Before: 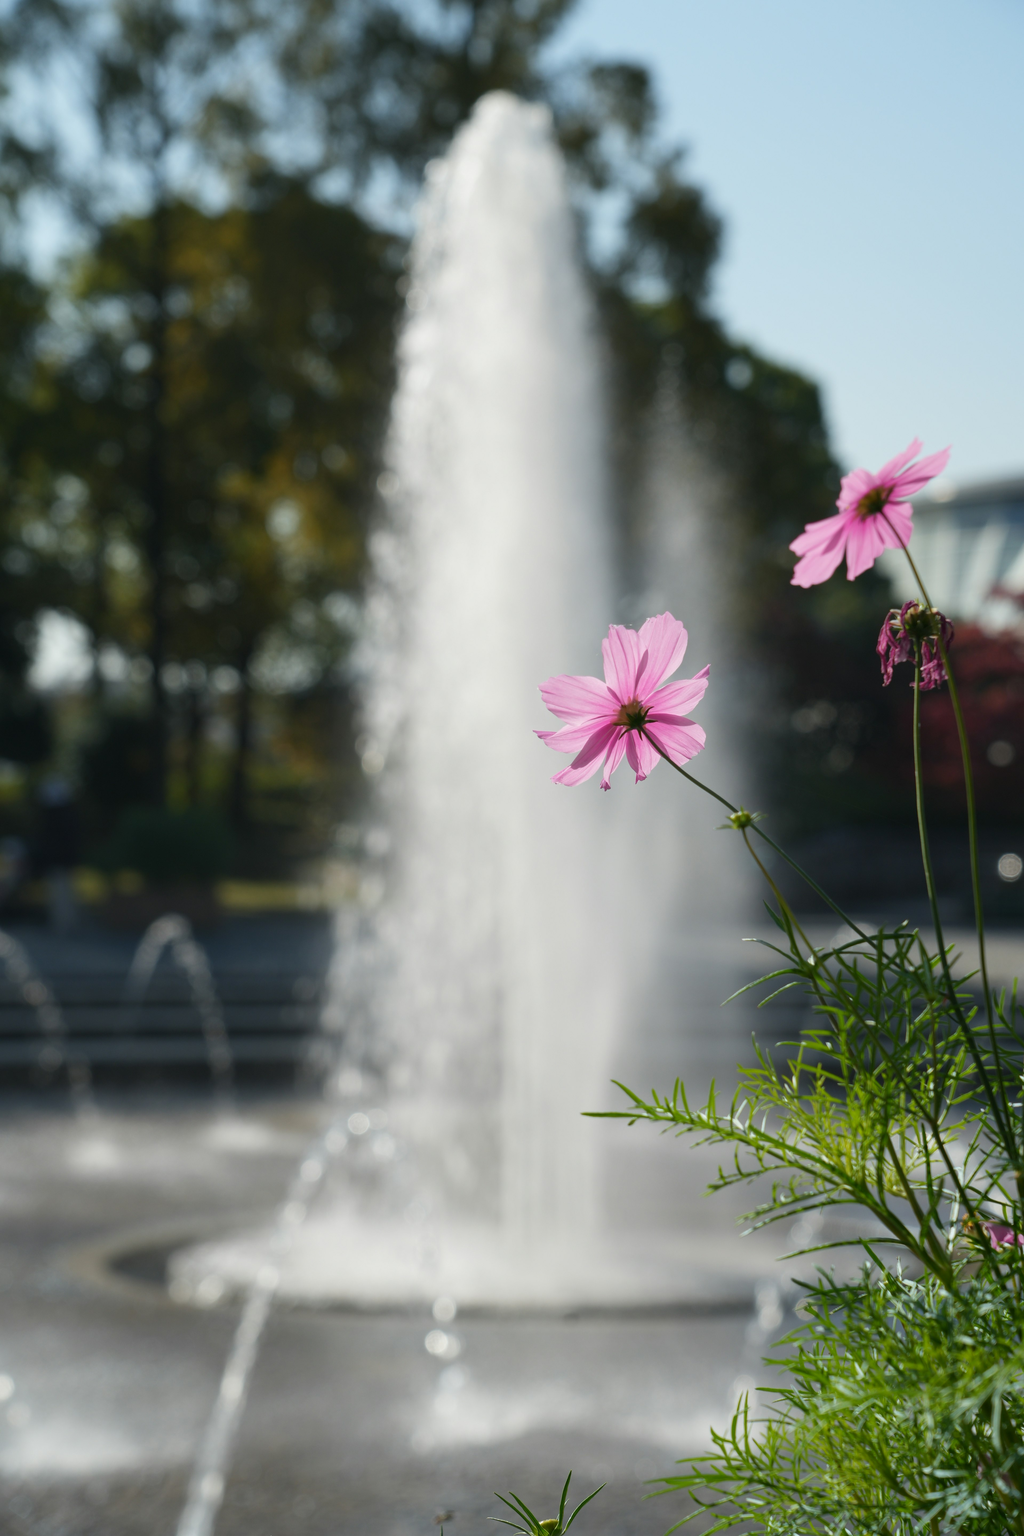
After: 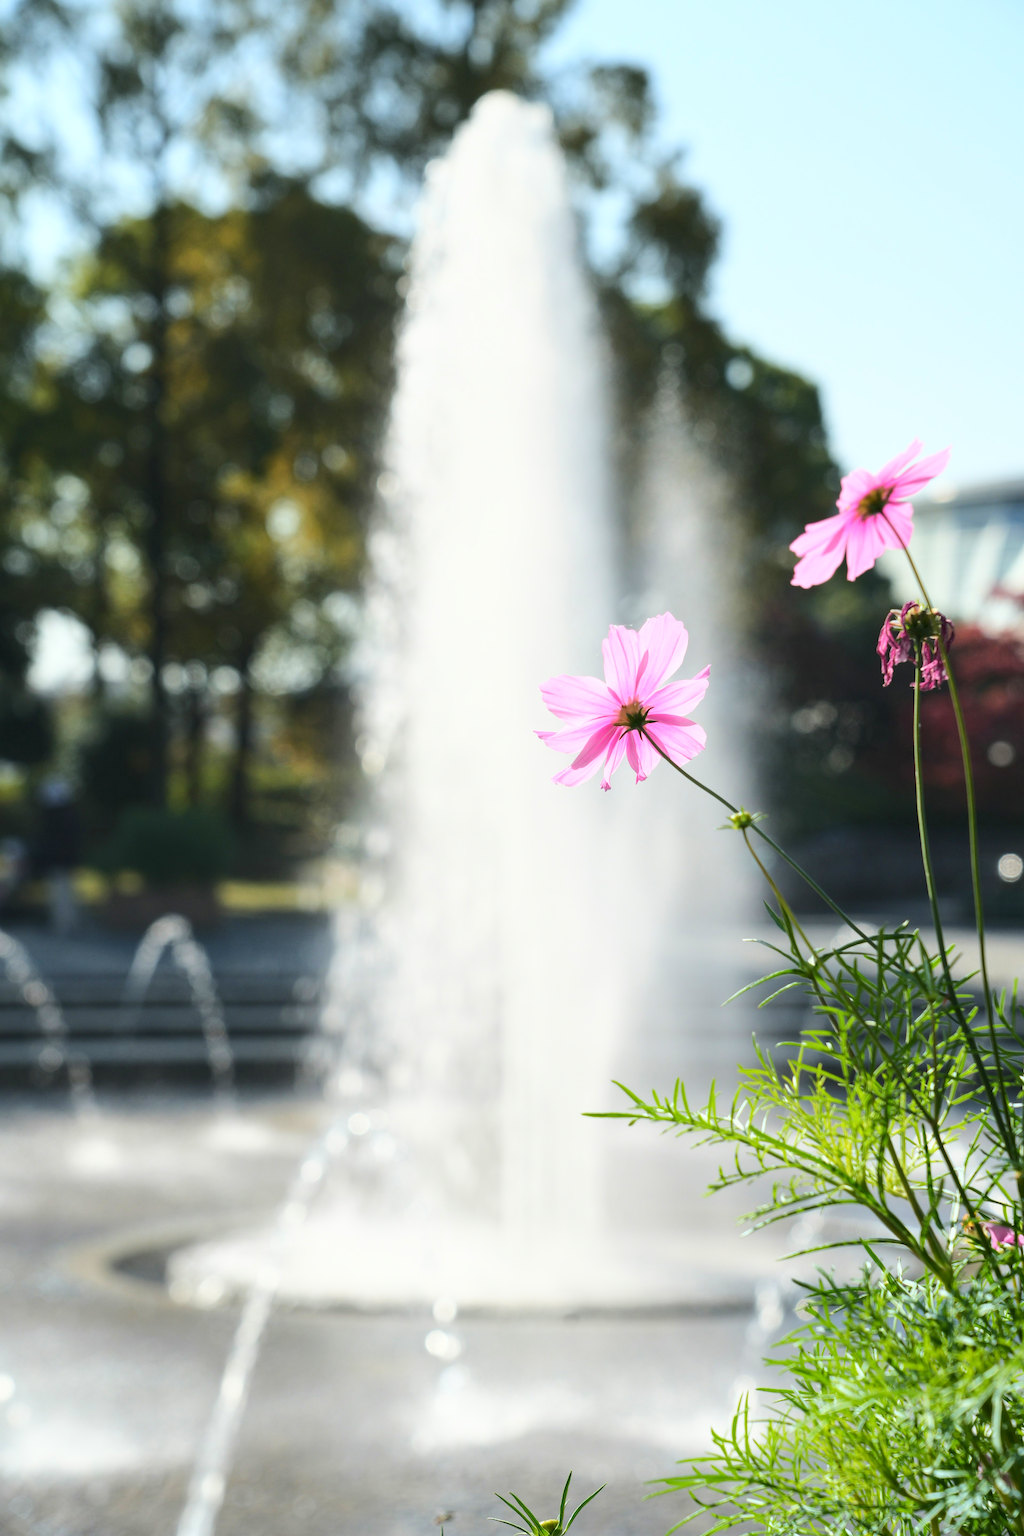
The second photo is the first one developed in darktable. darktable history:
base curve: curves: ch0 [(0, 0) (0.025, 0.046) (0.112, 0.277) (0.467, 0.74) (0.814, 0.929) (1, 0.942)]
local contrast: highlights 100%, shadows 100%, detail 120%, midtone range 0.2
exposure: exposure 0.191 EV, compensate highlight preservation false
